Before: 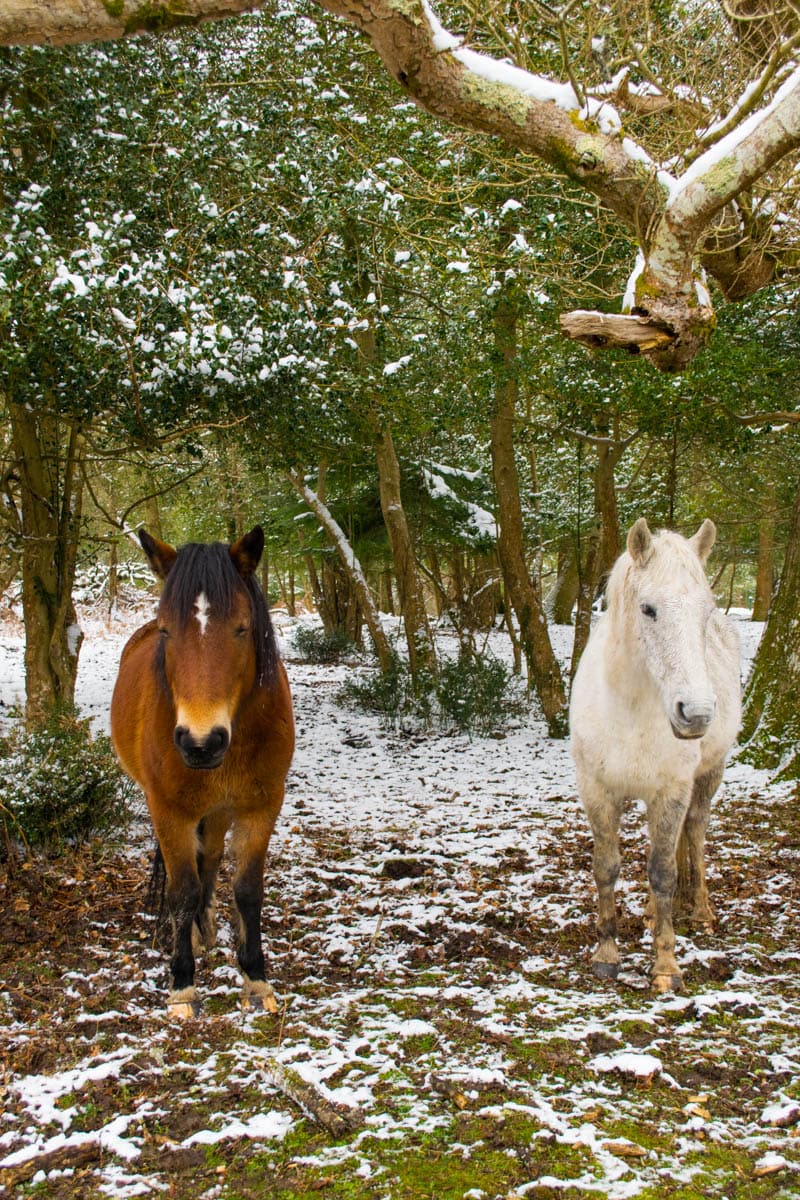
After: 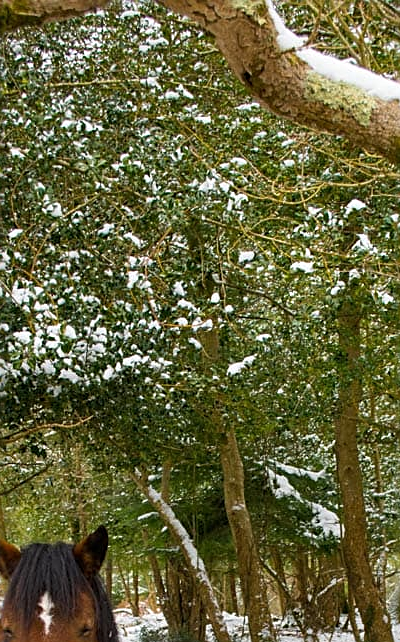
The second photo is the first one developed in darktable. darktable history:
sharpen: on, module defaults
crop: left 19.556%, right 30.401%, bottom 46.458%
color calibration: illuminant same as pipeline (D50), adaptation none (bypass)
